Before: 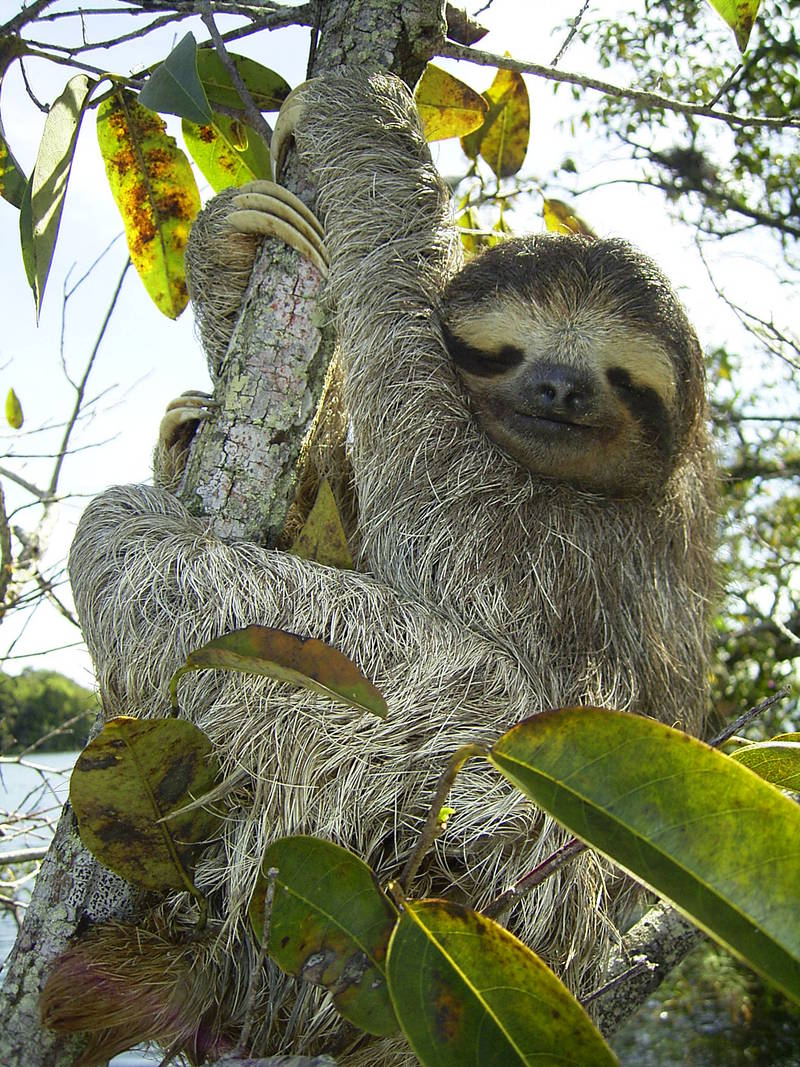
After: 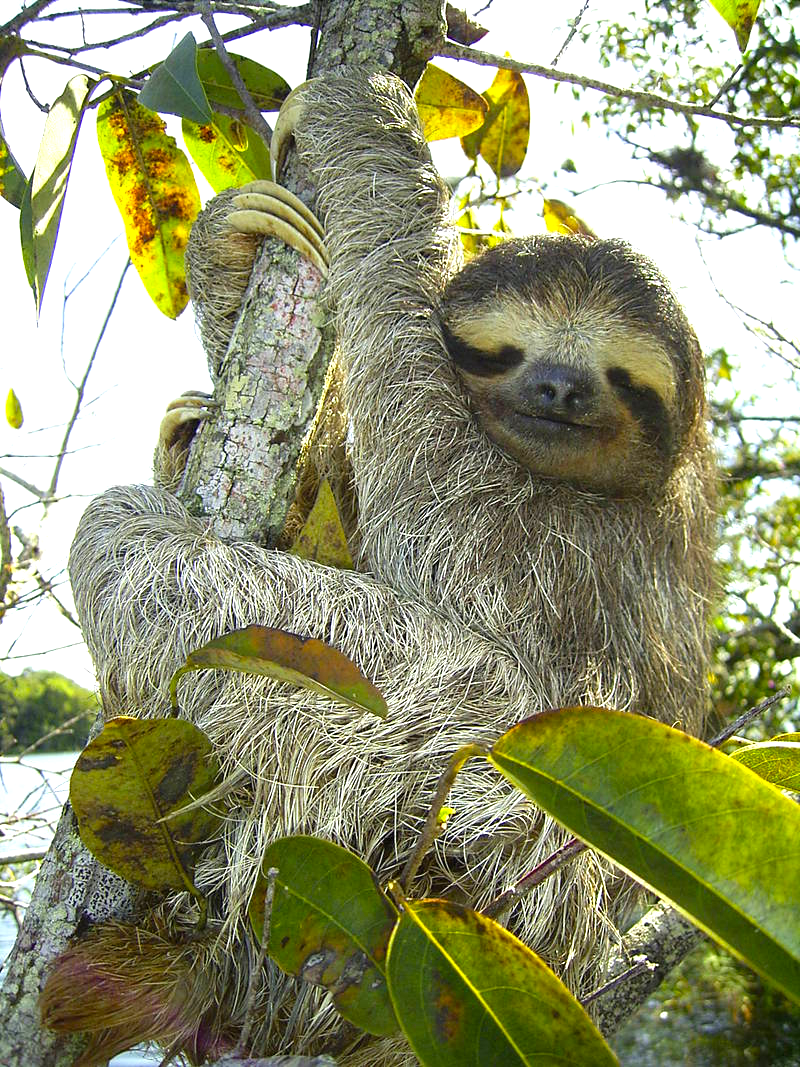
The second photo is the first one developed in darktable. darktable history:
exposure: exposure 0.606 EV, compensate highlight preservation false
color balance rgb: linear chroma grading › shadows -2.838%, linear chroma grading › highlights -4.125%, perceptual saturation grading › global saturation 25.49%, global vibrance 8.166%
